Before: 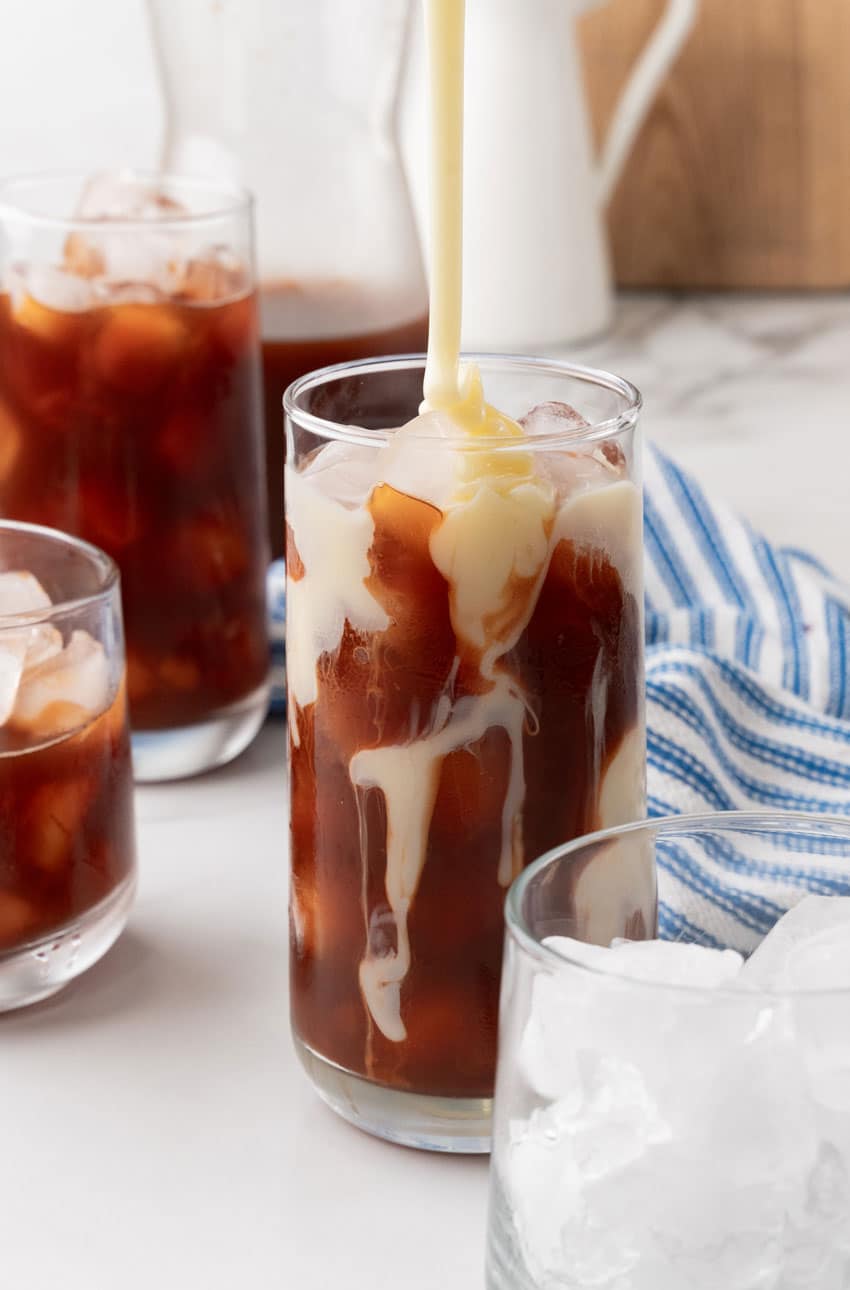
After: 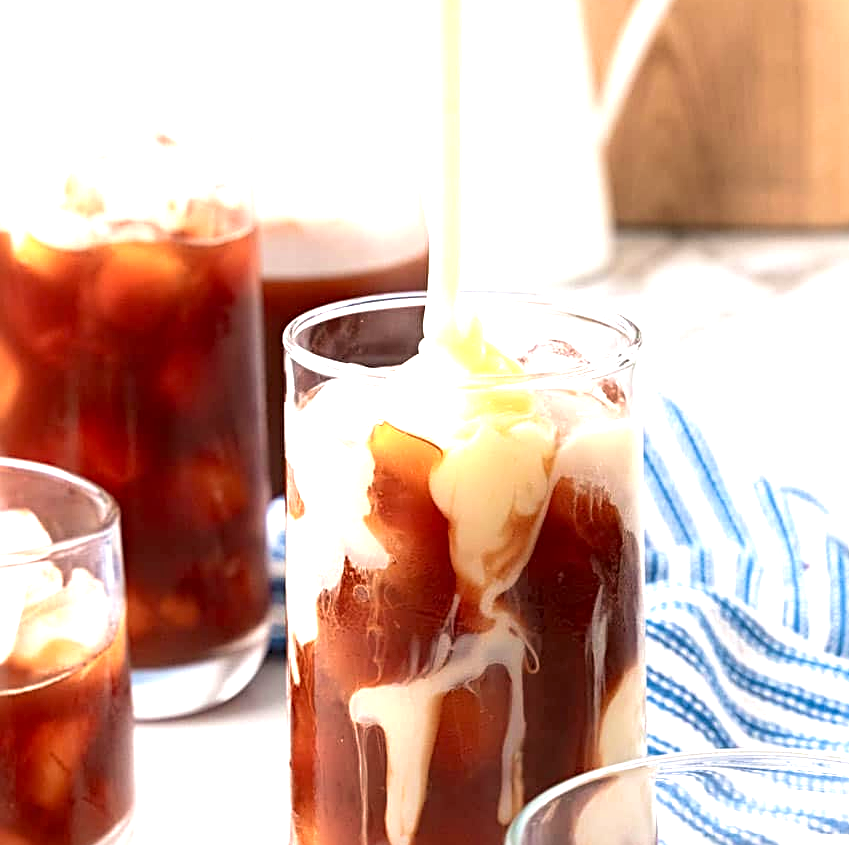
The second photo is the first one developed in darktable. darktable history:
velvia: on, module defaults
crop and rotate: top 4.828%, bottom 29.624%
exposure: black level correction 0.001, exposure 1.128 EV, compensate highlight preservation false
sharpen: radius 3.104
